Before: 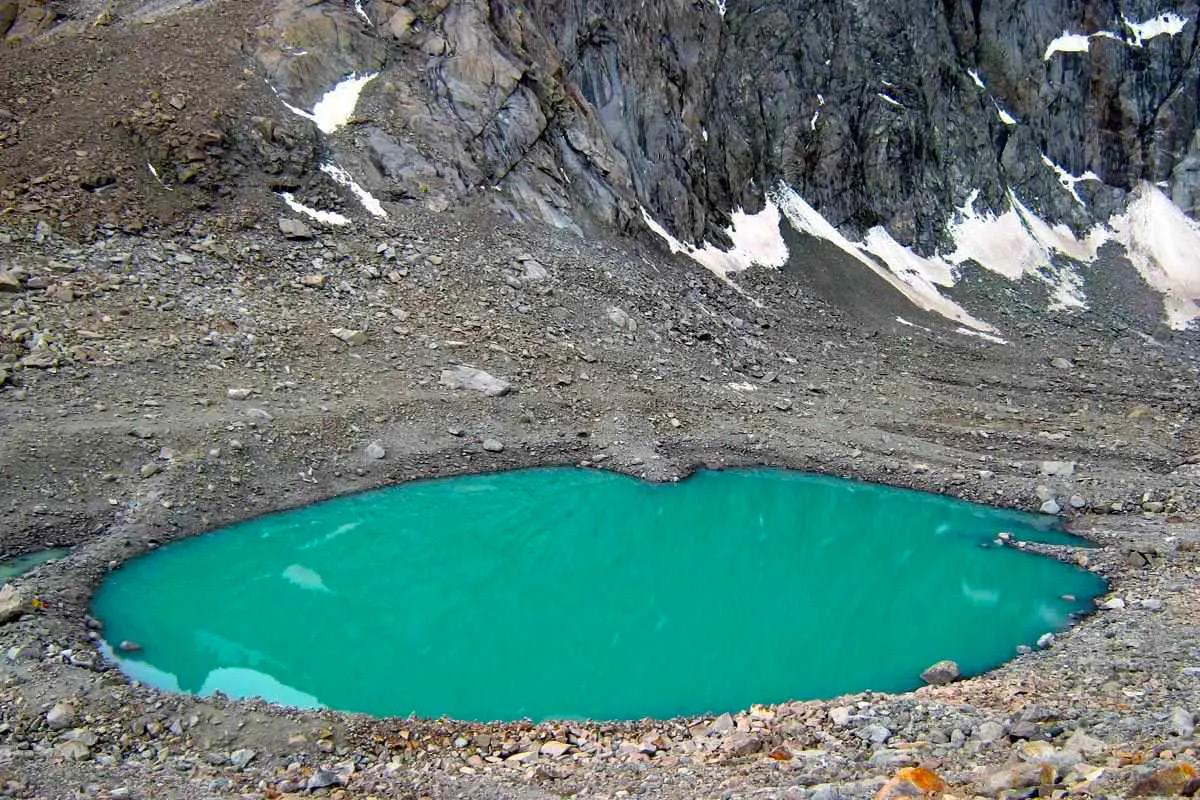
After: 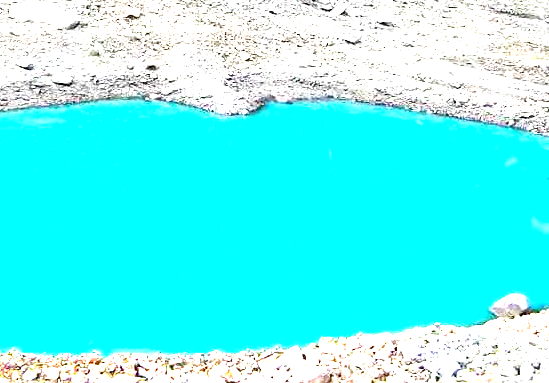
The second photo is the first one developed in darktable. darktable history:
crop: left 35.946%, top 45.961%, right 18.224%, bottom 6.12%
exposure: black level correction 0.001, exposure 2.644 EV, compensate exposure bias true, compensate highlight preservation false
